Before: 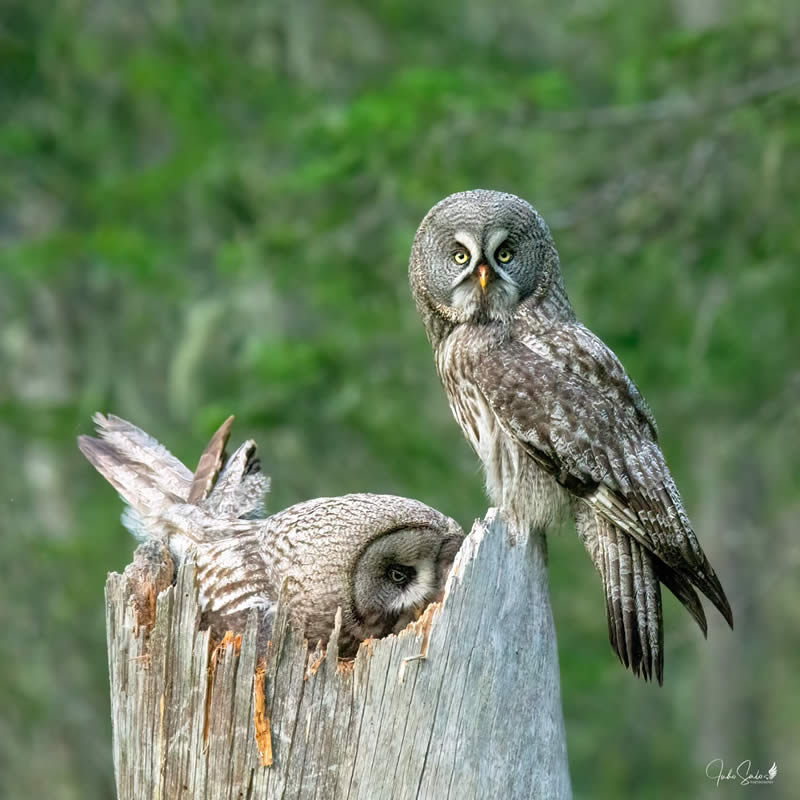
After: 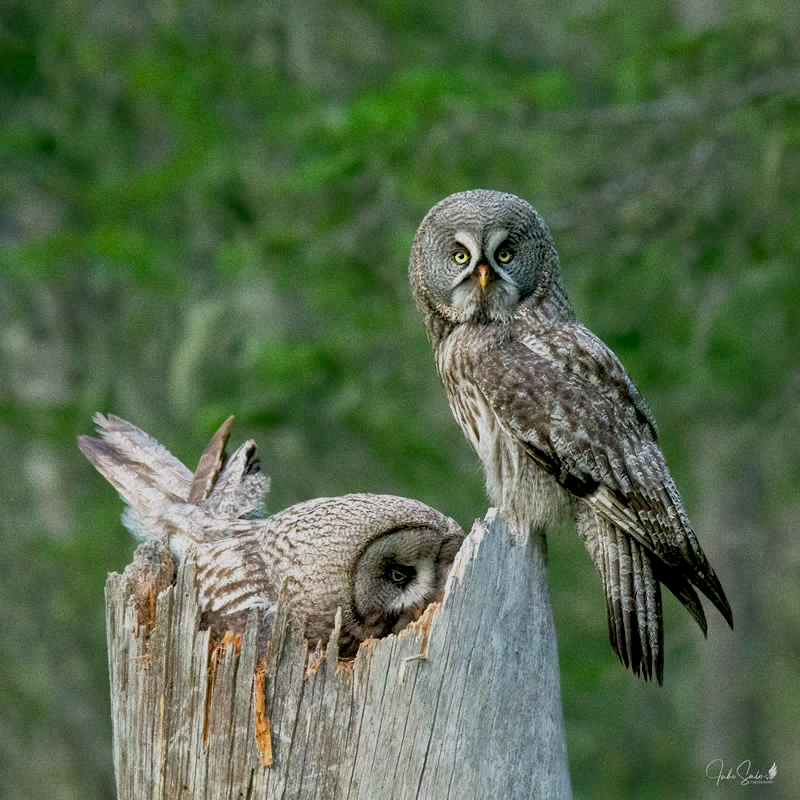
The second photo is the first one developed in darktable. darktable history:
exposure: black level correction 0.011, exposure -0.478 EV, compensate highlight preservation false
grain: on, module defaults
